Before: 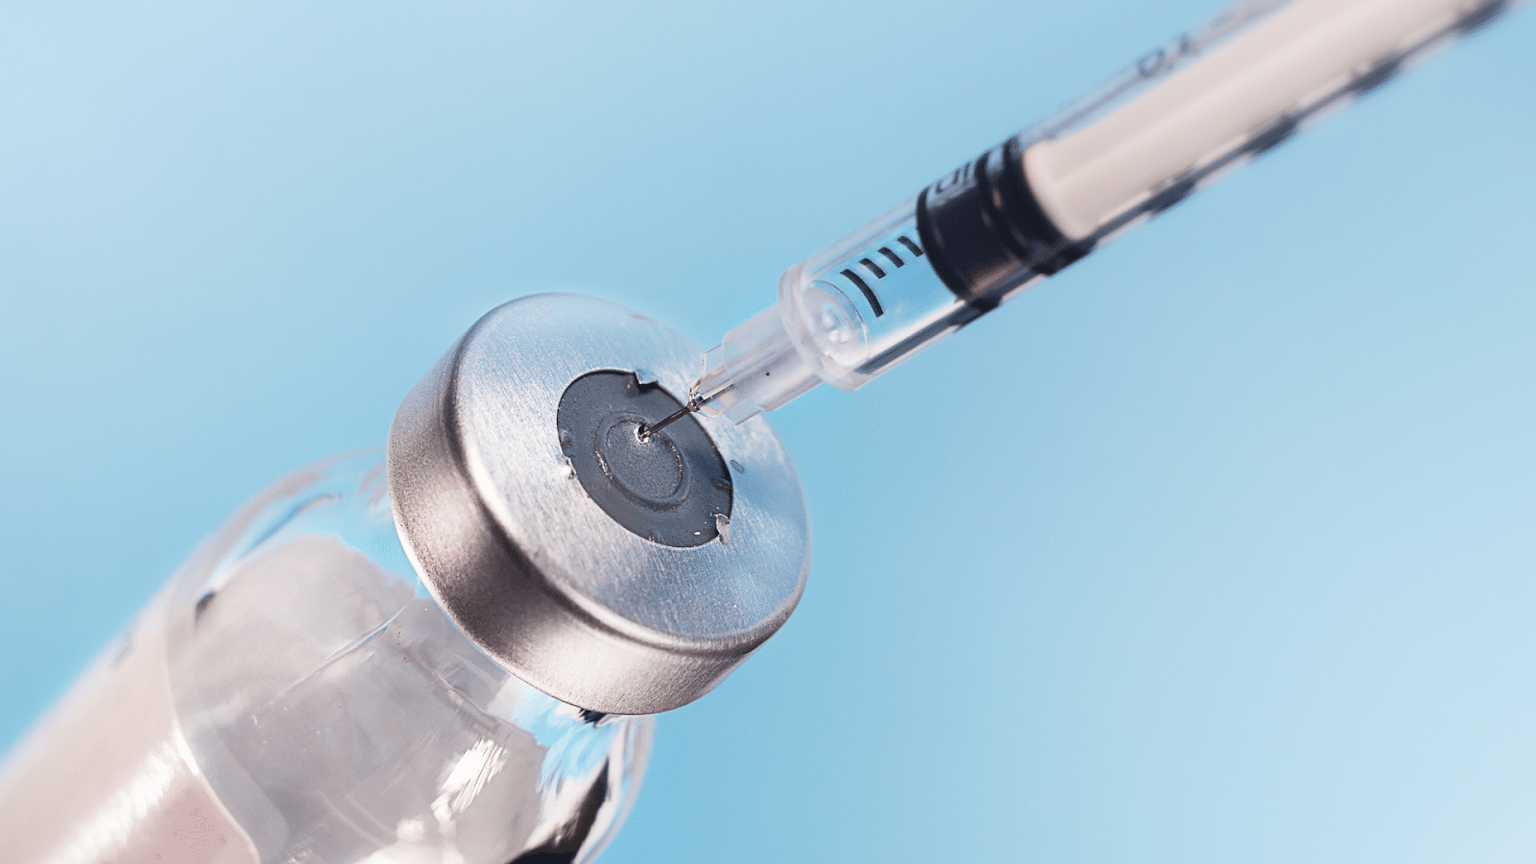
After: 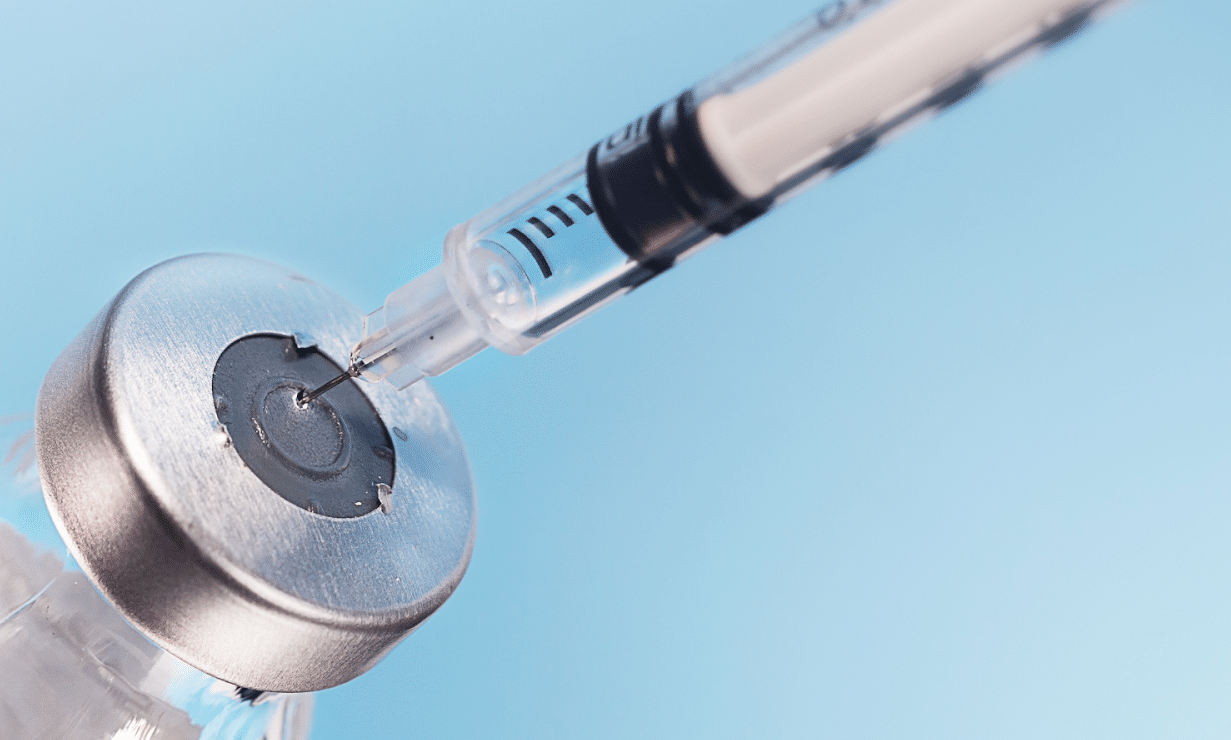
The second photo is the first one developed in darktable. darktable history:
crop: left 23.044%, top 5.839%, bottom 11.867%
